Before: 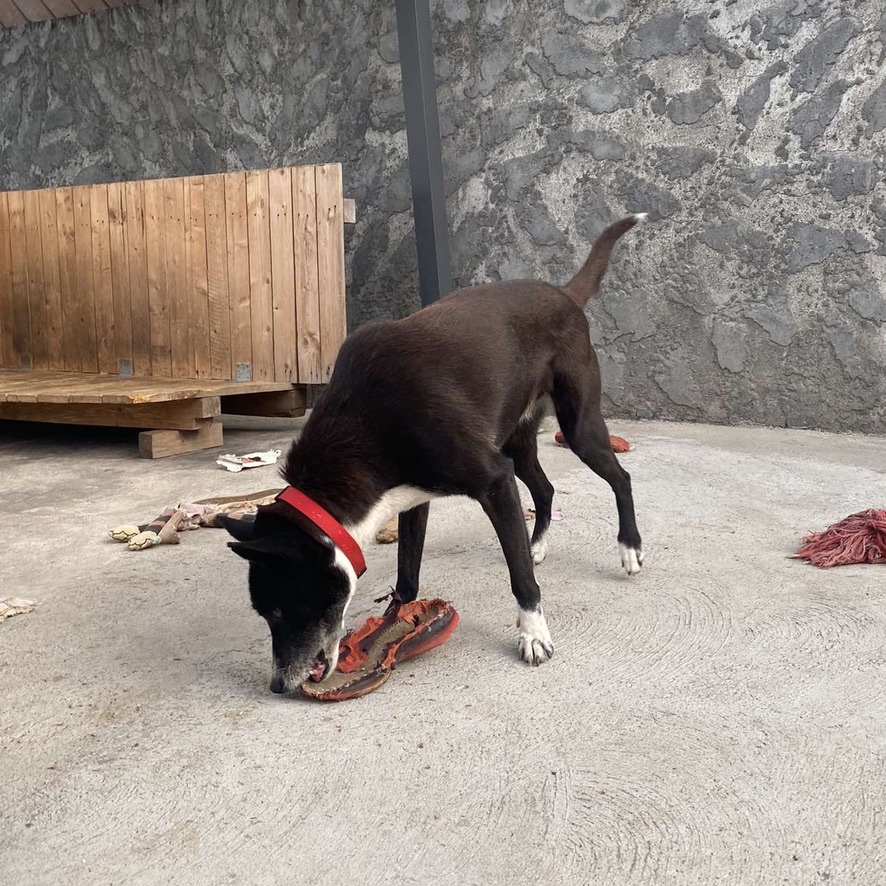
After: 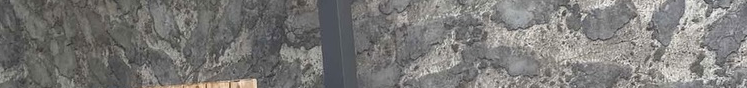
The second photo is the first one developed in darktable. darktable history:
color contrast: green-magenta contrast 0.8, blue-yellow contrast 1.1, unbound 0
crop and rotate: left 9.644%, top 9.491%, right 6.021%, bottom 80.509%
